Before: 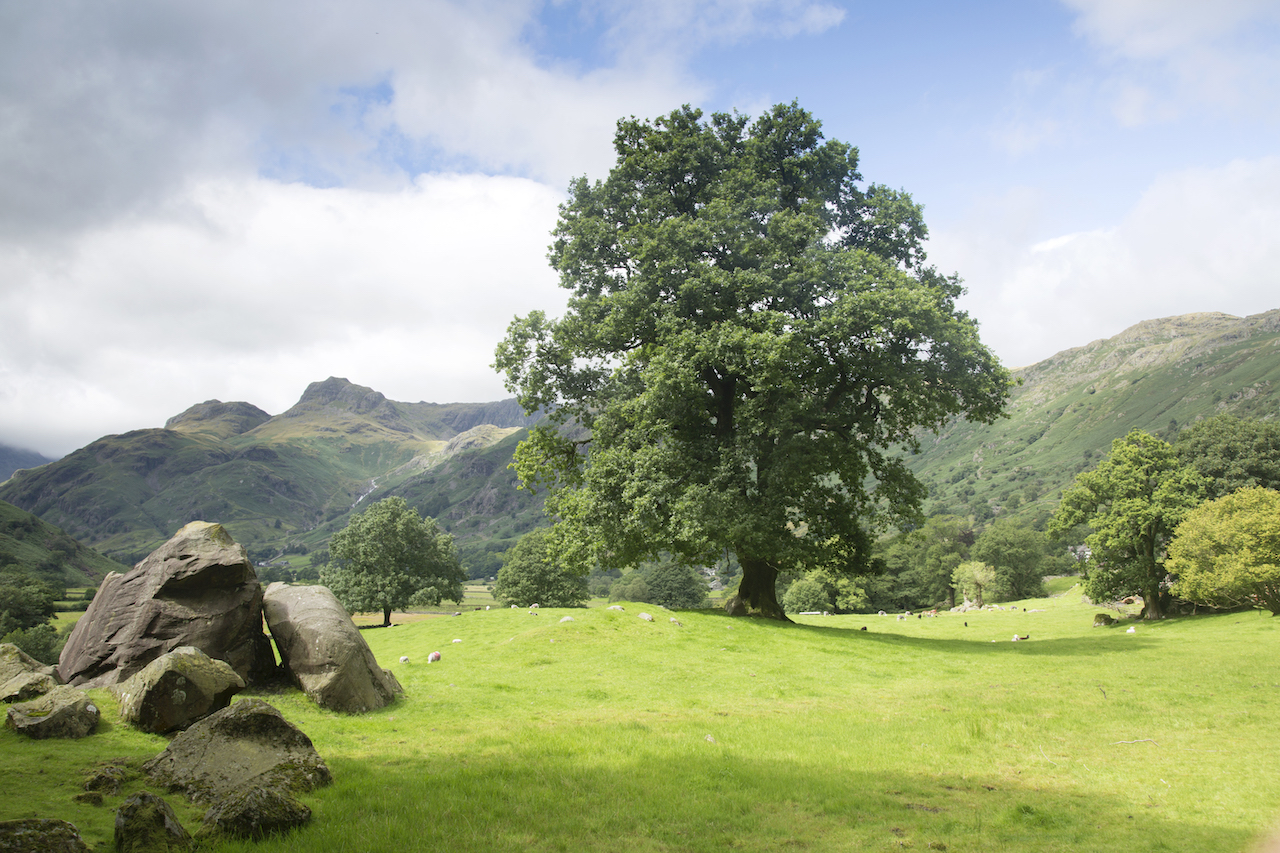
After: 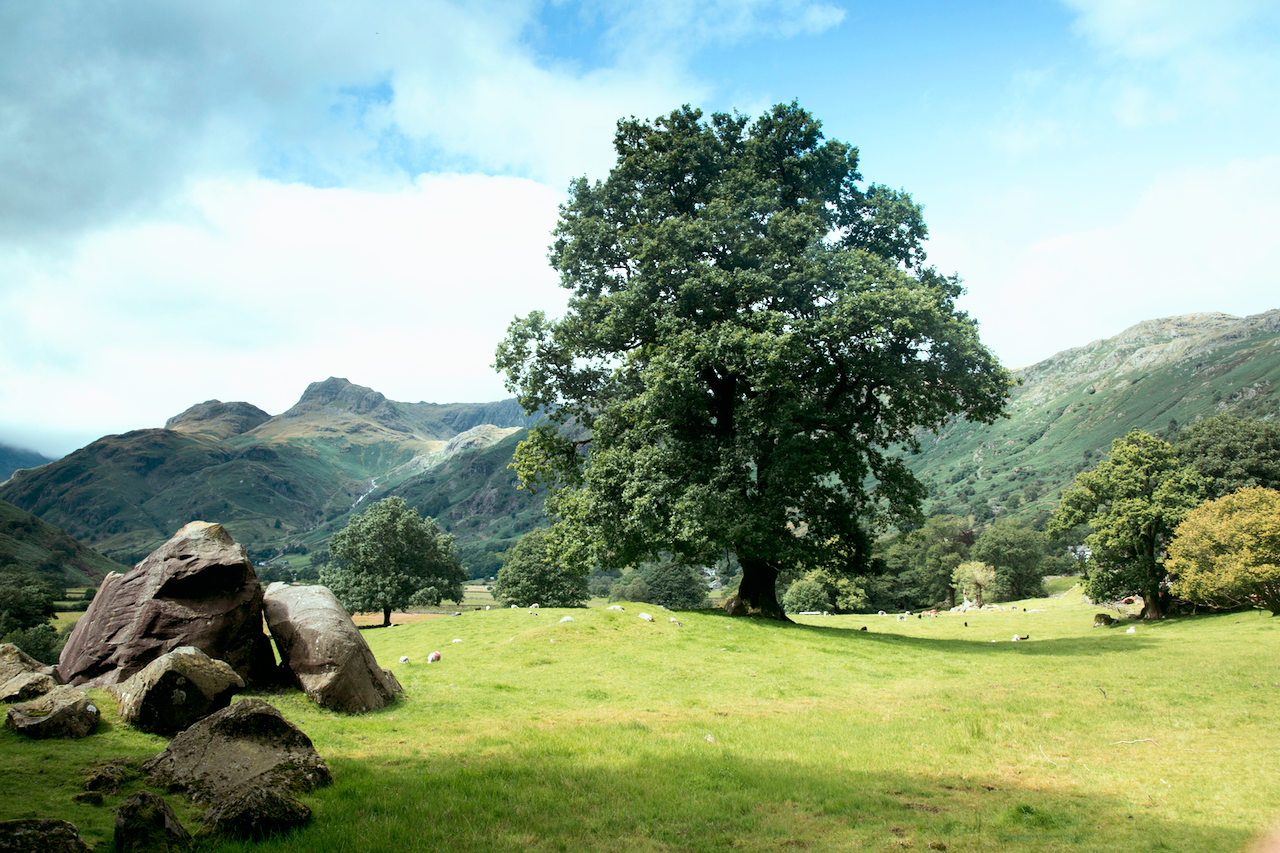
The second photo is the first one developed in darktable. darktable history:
color look up table: target L [88.56, 79.23, 67.41, 64.98, 51.47, 34.05, 198.16, 92.87, 90.31, 75.92, 72.6, 79.91, 64.22, 63.9, 63.77, 65.76, 54.19, 46.92, 49.72, 45.99, 35.88, 29.41, 85.87, 80.45, 80.4, 74.72, 53.17, 49.12, 49.66, 52.49, 44.62, 33.33, 26.6, 23.32, 23.91, 20.75, 17.67, 13.74, 11.53, 10.37, 81.47, 82.08, 81.11, 81.32, 81.32, 72.46, 66.29, 52.6, 45.04], target a [-9.023, -6.762, -17.91, -47.12, -39.51, -11, 0, -0.001, -9.677, 12.08, 11.6, -2.538, 35.97, 26.69, 15.95, -4.721, 36.41, 43.74, 41.02, 40.46, 35.56, 11.34, -9.62, -2.844, -6.696, -6.245, 0.883, 36.85, 21.18, -7.899, -0.645, 5.457, -0.971, 10.55, 10.62, -3.02, -3.873, -3.789, -4.414, -9.623, -8.969, -15.25, -9.604, -12.38, -11.42, -40.2, -27.08, -17.97, -11.81], target b [-3.768, -3.198, 42.22, 16.54, 20.37, 13.63, 0.001, 0.005, -3.476, 61.04, 58.57, -2.038, 52.78, 54.63, 11.96, -2.727, 47.31, 29.2, 5.564, 21.68, 24.18, 10.94, -3.357, -2.778, -3.471, -2.699, -23.27, -4.045, -22.71, -43.88, -1.824, -42.48, -2.115, -9.452, -37.38, -0.792, -2.013, -1.913, -1.031, -1.773, -4.288, -7.886, -5.514, -6.34, -8.586, -9.902, -28.22, -29.3, -24.68], num patches 49
tone curve: curves: ch0 [(0, 0) (0.003, 0) (0.011, 0.001) (0.025, 0.003) (0.044, 0.004) (0.069, 0.007) (0.1, 0.01) (0.136, 0.033) (0.177, 0.082) (0.224, 0.141) (0.277, 0.208) (0.335, 0.282) (0.399, 0.363) (0.468, 0.451) (0.543, 0.545) (0.623, 0.647) (0.709, 0.756) (0.801, 0.87) (0.898, 0.972) (1, 1)], preserve colors none
